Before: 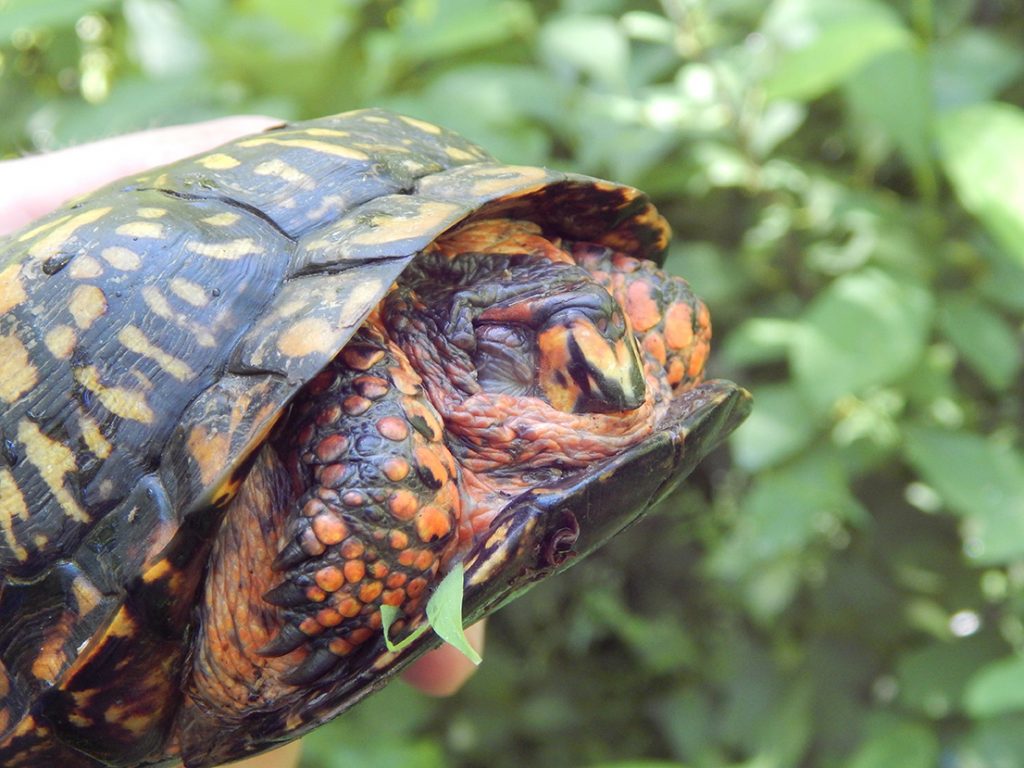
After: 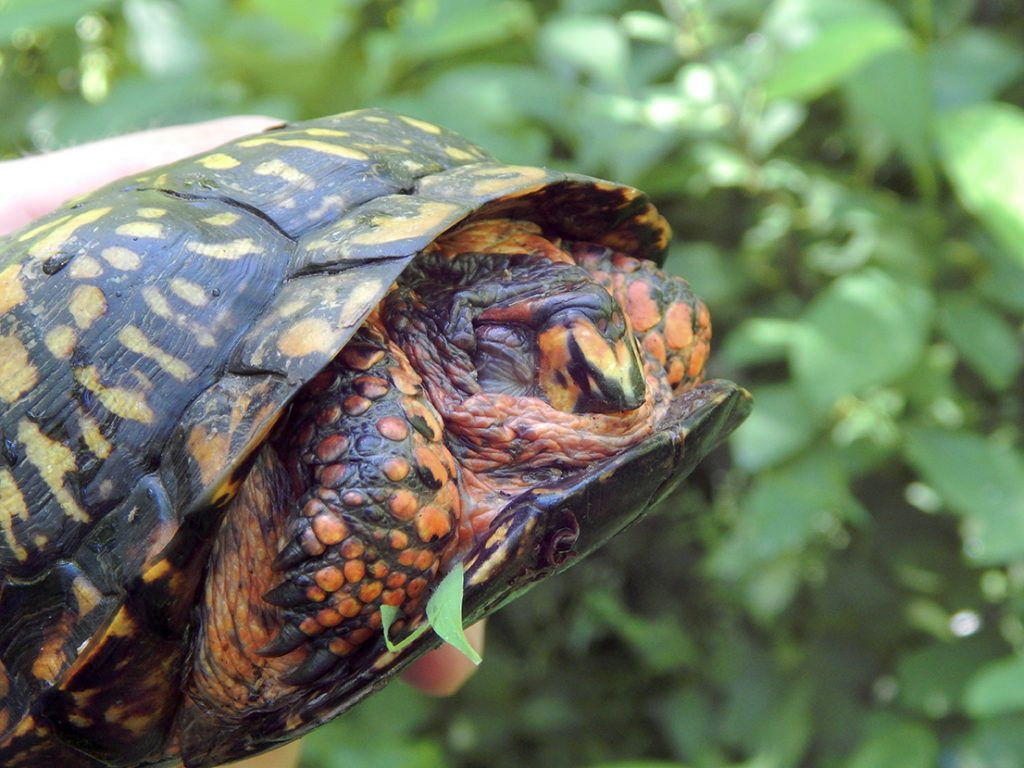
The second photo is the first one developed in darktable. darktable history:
tone curve: curves: ch0 [(0, 0) (0.003, 0.002) (0.011, 0.009) (0.025, 0.021) (0.044, 0.037) (0.069, 0.058) (0.1, 0.084) (0.136, 0.114) (0.177, 0.149) (0.224, 0.188) (0.277, 0.232) (0.335, 0.281) (0.399, 0.341) (0.468, 0.416) (0.543, 0.496) (0.623, 0.574) (0.709, 0.659) (0.801, 0.754) (0.898, 0.876) (1, 1)], preserve colors none
color look up table: target L [79.39, 71.14, 58.87, 43.91, 200.1, 100, 78.08, 67.52, 64.14, 58.03, 53.1, 50.39, 43.03, 36.85, 56.3, 50.74, 41.85, 37.31, 30.15, 18.72, 70.62, 68.26, 51.83, 48.65, 0 ×25], target a [-1.004, -21.15, -36.47, -12.91, -0.013, 0, -2.046, 12.82, 15.55, 32.11, -0.298, 45.47, 47.36, 15.55, 8.521, 44.77, 9.629, -0.229, 24.37, 0.144, -25.04, -0.867, -17.42, -2.983, 0 ×25], target b [-0.681, 50.65, 27.49, 21.41, 0.166, -0.004, 64.93, 60.11, 13.1, 54.21, -0.2, 12.26, 25.38, 15.24, -21.49, -14.41, -42.44, -1.183, -21.39, -1.189, -1.94, -0.986, -24.8, -23.04, 0 ×25], num patches 24
